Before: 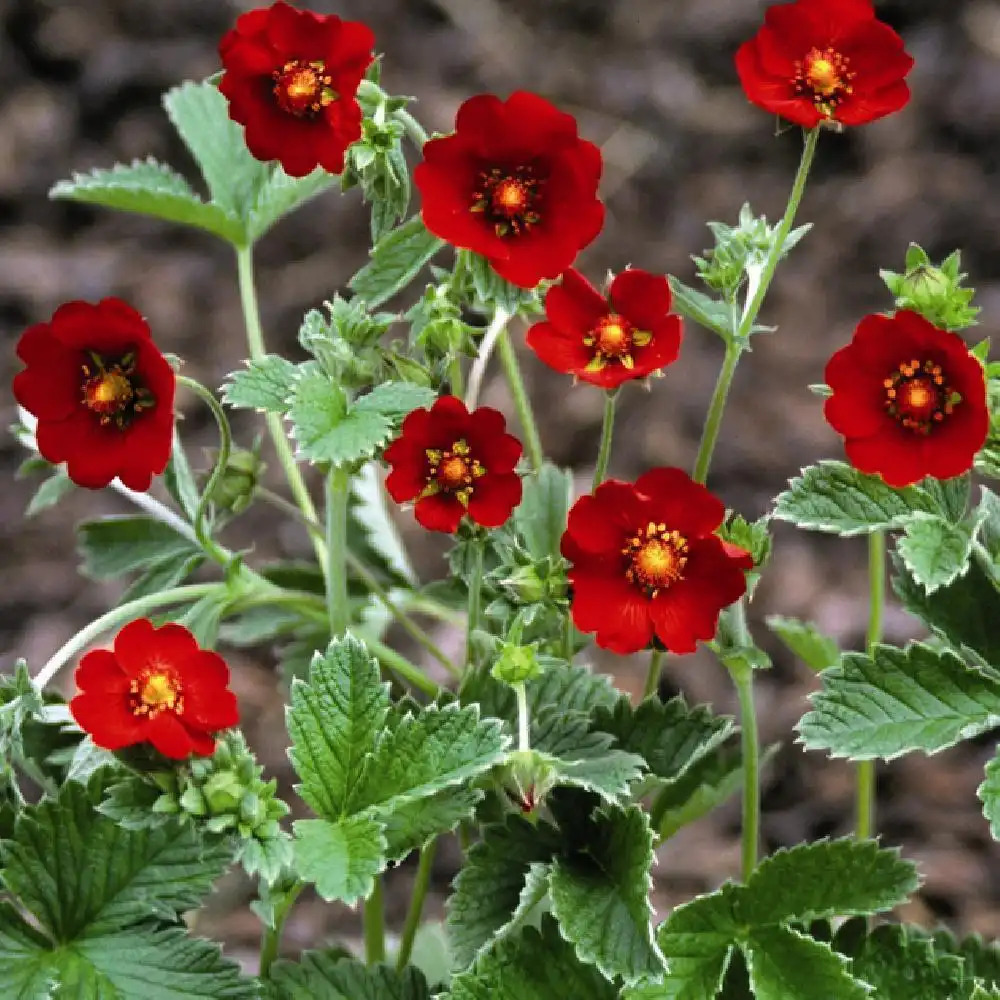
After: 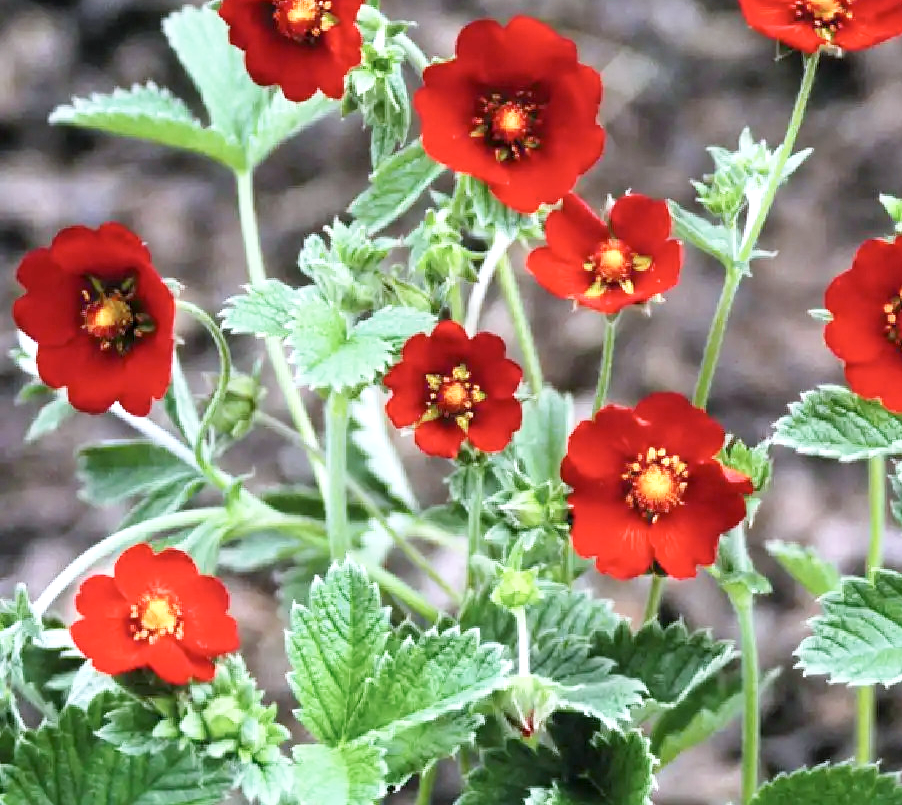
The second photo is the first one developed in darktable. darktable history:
contrast brightness saturation: saturation -0.06
crop: top 7.508%, right 9.762%, bottom 11.963%
shadows and highlights: shadows -0.681, highlights 38.67
base curve: curves: ch0 [(0, 0) (0.204, 0.334) (0.55, 0.733) (1, 1)], preserve colors none
color calibration: gray › normalize channels true, x 0.37, y 0.377, temperature 4288.49 K, gamut compression 0.026
exposure: black level correction 0.001, exposure 0.499 EV, compensate exposure bias true, compensate highlight preservation false
